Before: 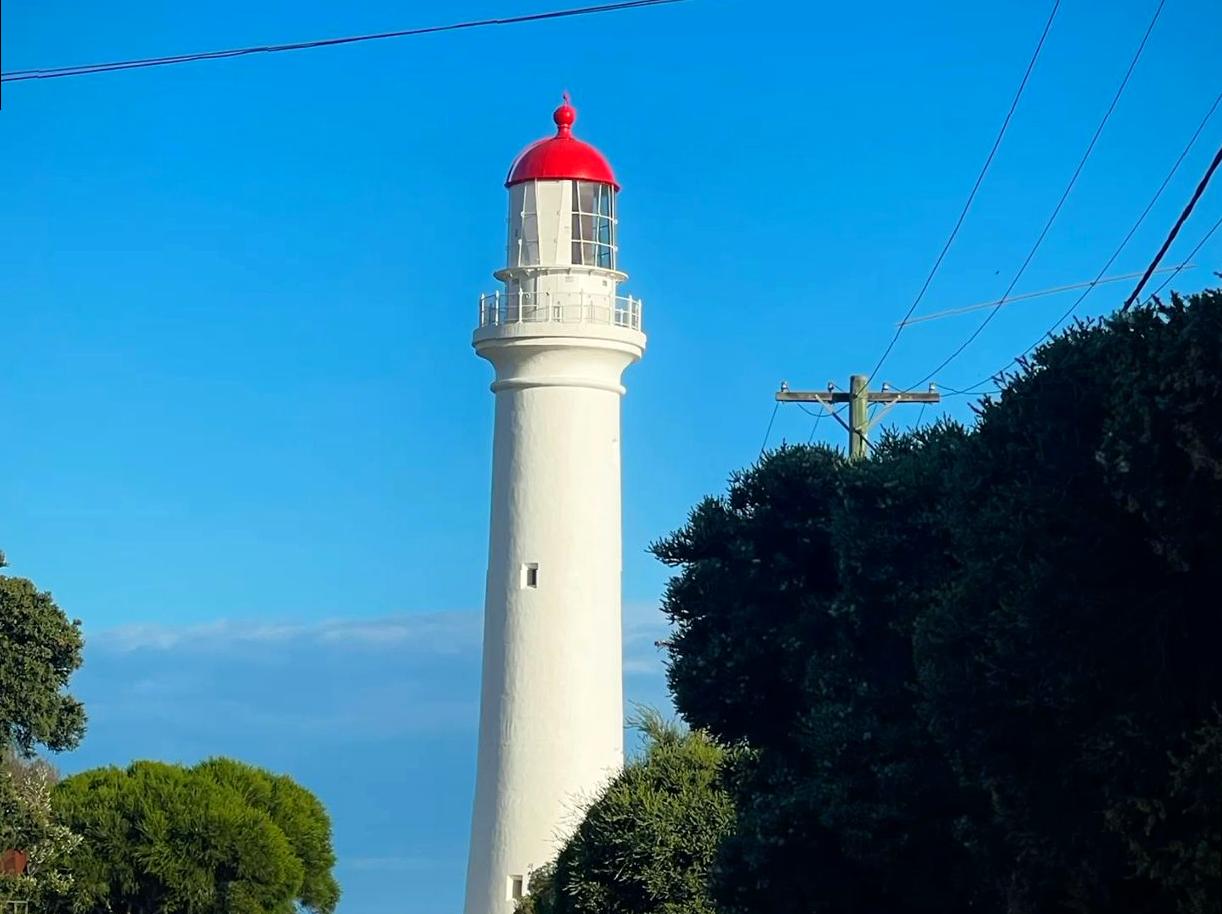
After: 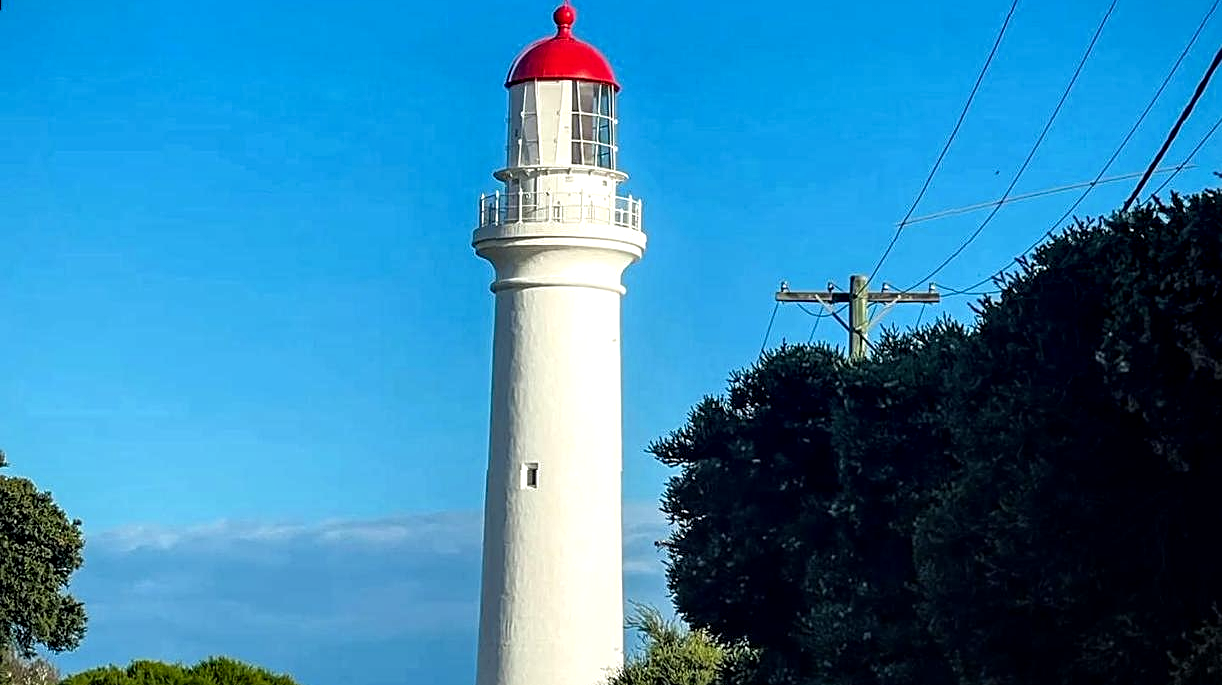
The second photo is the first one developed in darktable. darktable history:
crop: top 11.038%, bottom 13.962%
sharpen: on, module defaults
local contrast: highlights 60%, shadows 60%, detail 160%
